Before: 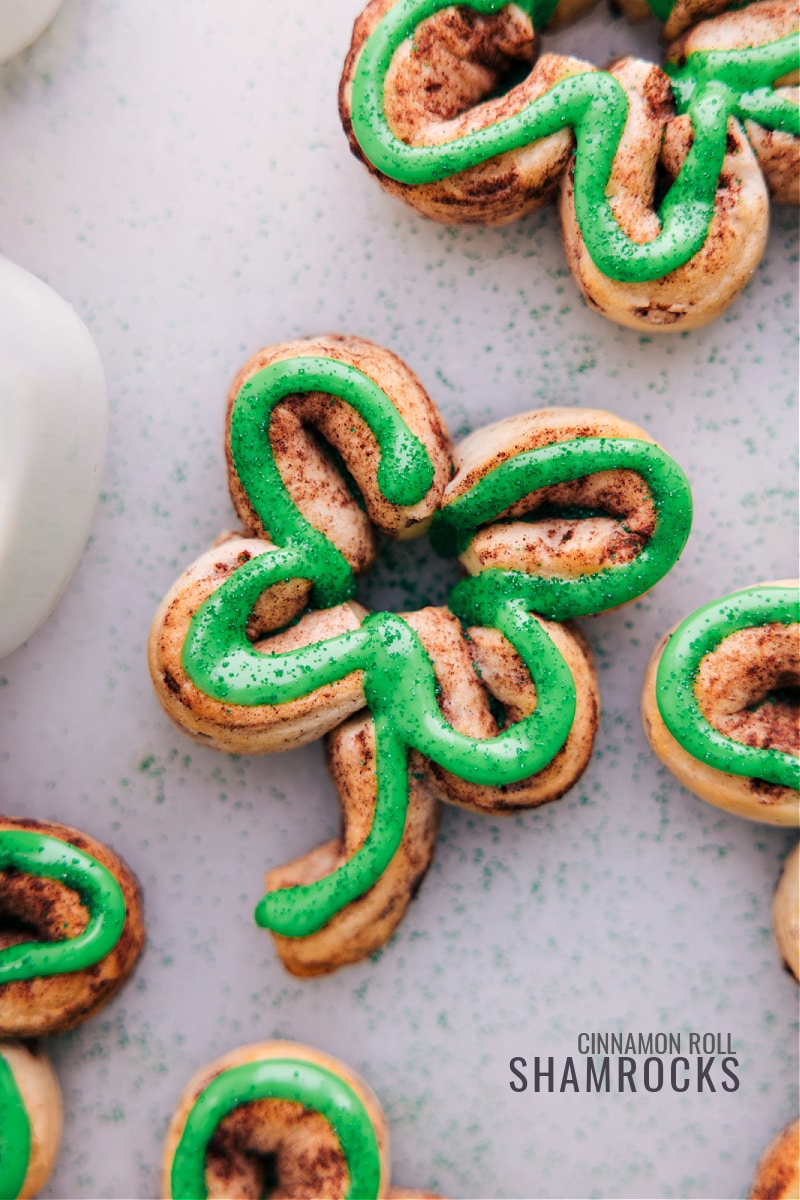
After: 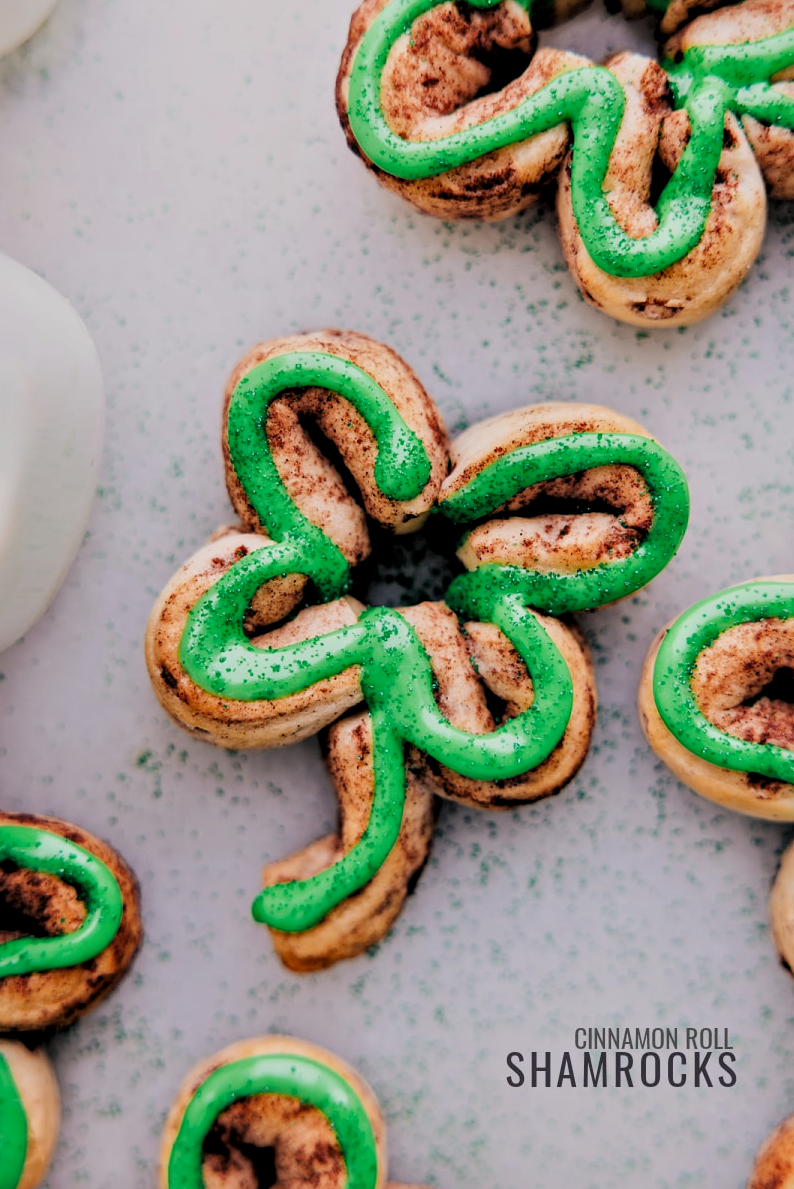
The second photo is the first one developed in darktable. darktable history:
crop: left 0.434%, top 0.485%, right 0.244%, bottom 0.386%
filmic rgb: black relative exposure -4.58 EV, white relative exposure 4.8 EV, threshold 3 EV, hardness 2.36, latitude 36.07%, contrast 1.048, highlights saturation mix 1.32%, shadows ↔ highlights balance 1.25%, color science v4 (2020), enable highlight reconstruction true
local contrast: mode bilateral grid, contrast 20, coarseness 20, detail 150%, midtone range 0.2
